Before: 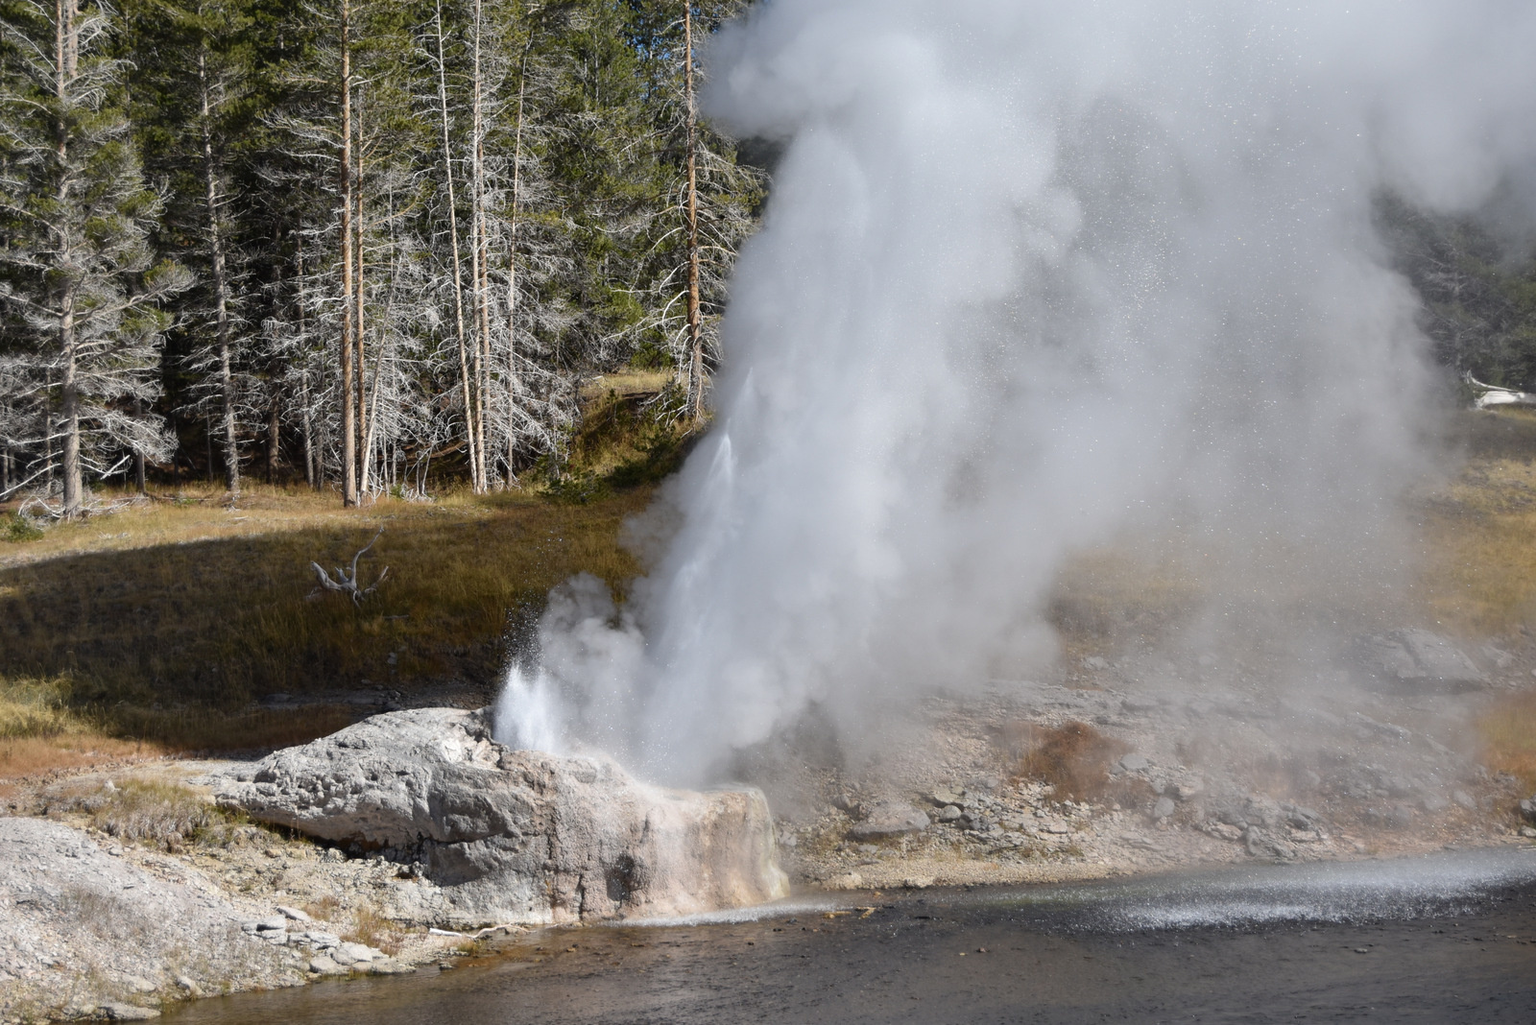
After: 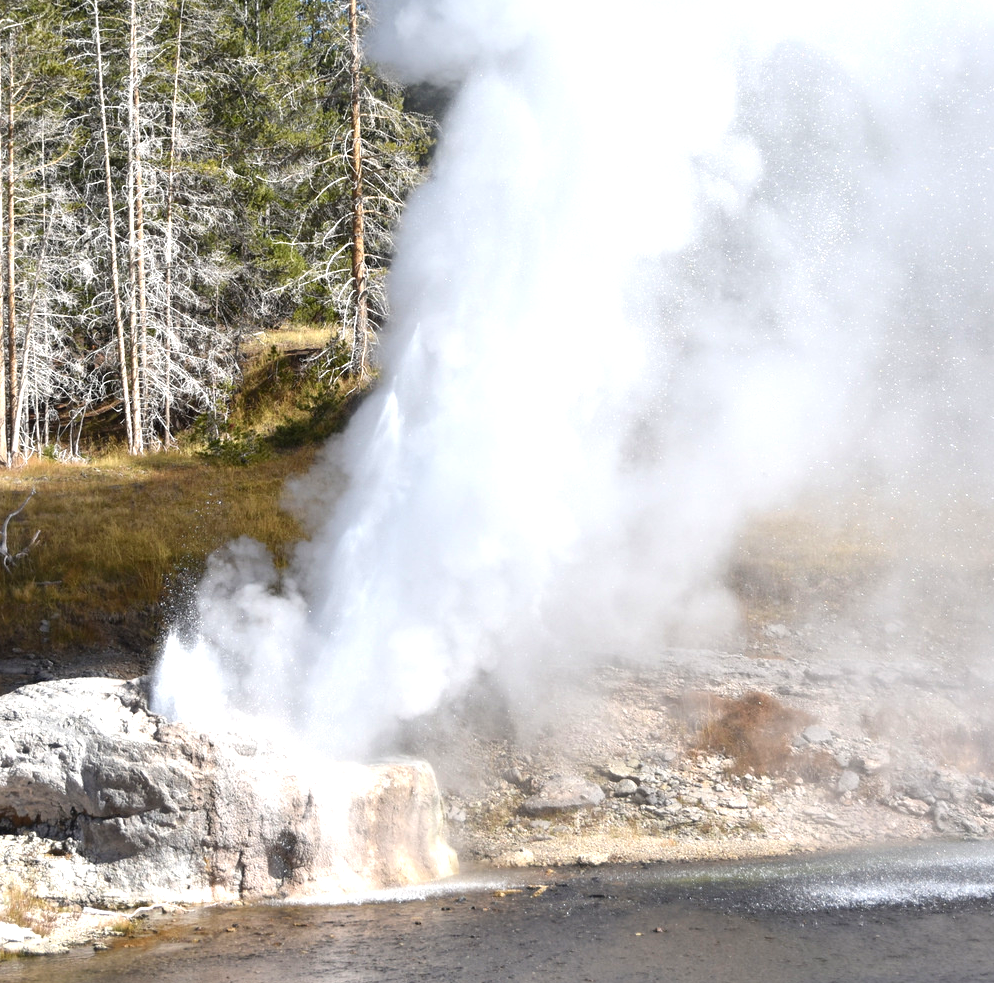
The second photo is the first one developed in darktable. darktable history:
crop and rotate: left 22.762%, top 5.644%, right 15.054%, bottom 2.278%
color zones: curves: ch0 [(0, 0.5) (0.143, 0.52) (0.286, 0.5) (0.429, 0.5) (0.571, 0.5) (0.714, 0.5) (0.857, 0.5) (1, 0.5)]; ch1 [(0, 0.489) (0.155, 0.45) (0.286, 0.466) (0.429, 0.5) (0.571, 0.5) (0.714, 0.5) (0.857, 0.5) (1, 0.489)], mix -92.38%
exposure: exposure 1 EV, compensate exposure bias true, compensate highlight preservation false
